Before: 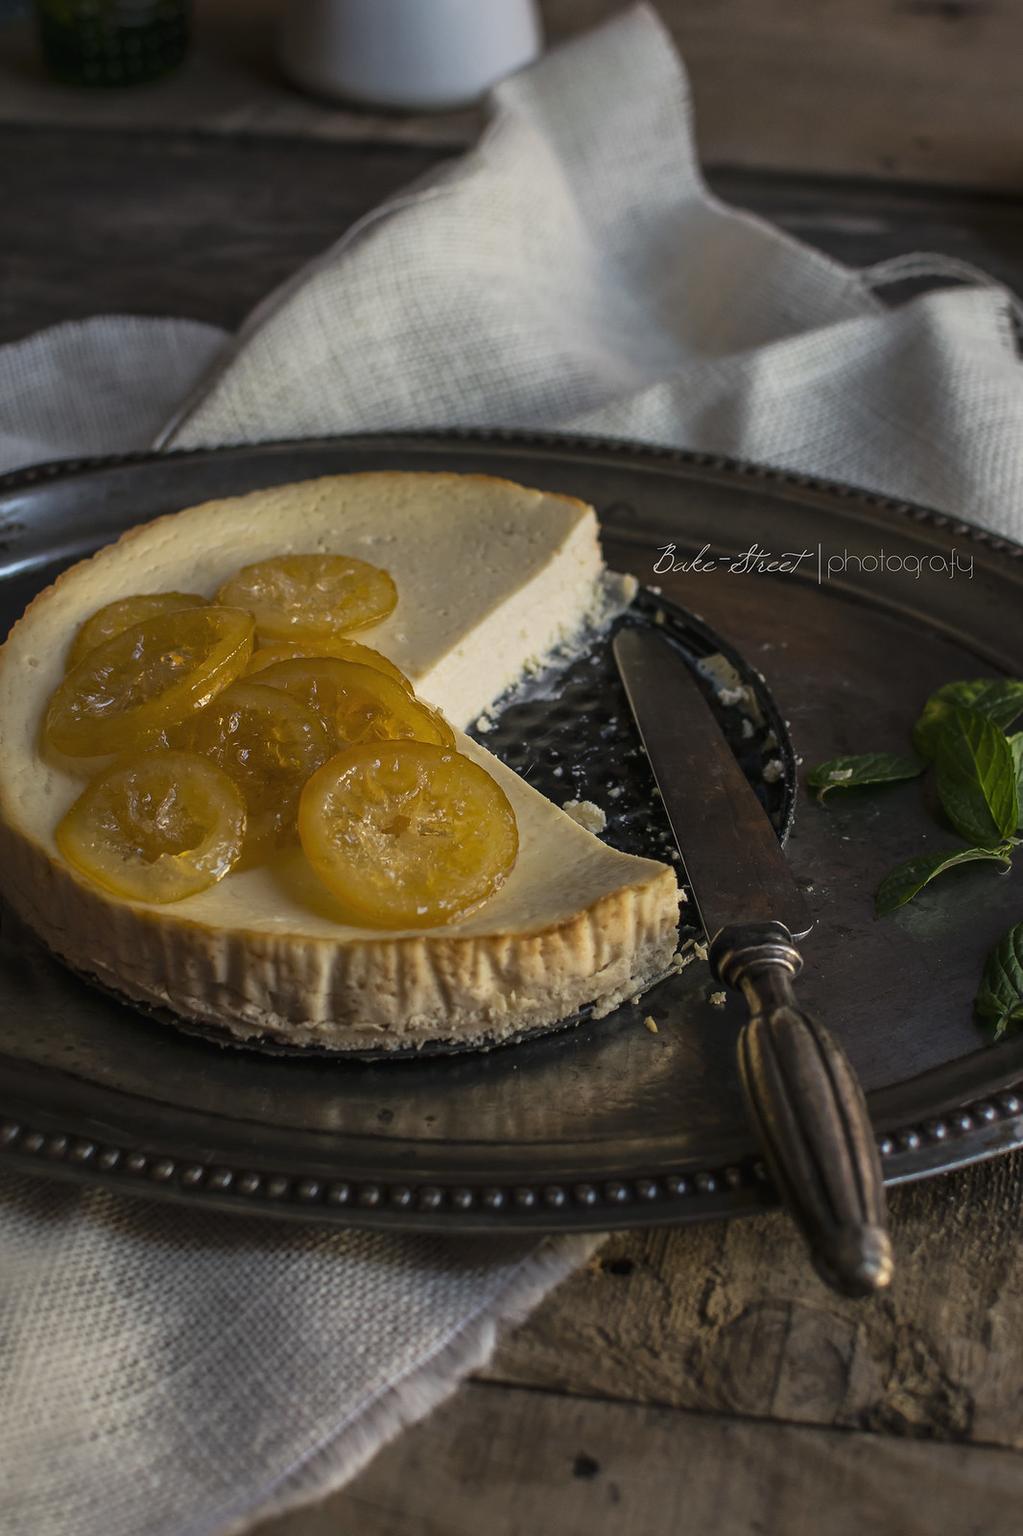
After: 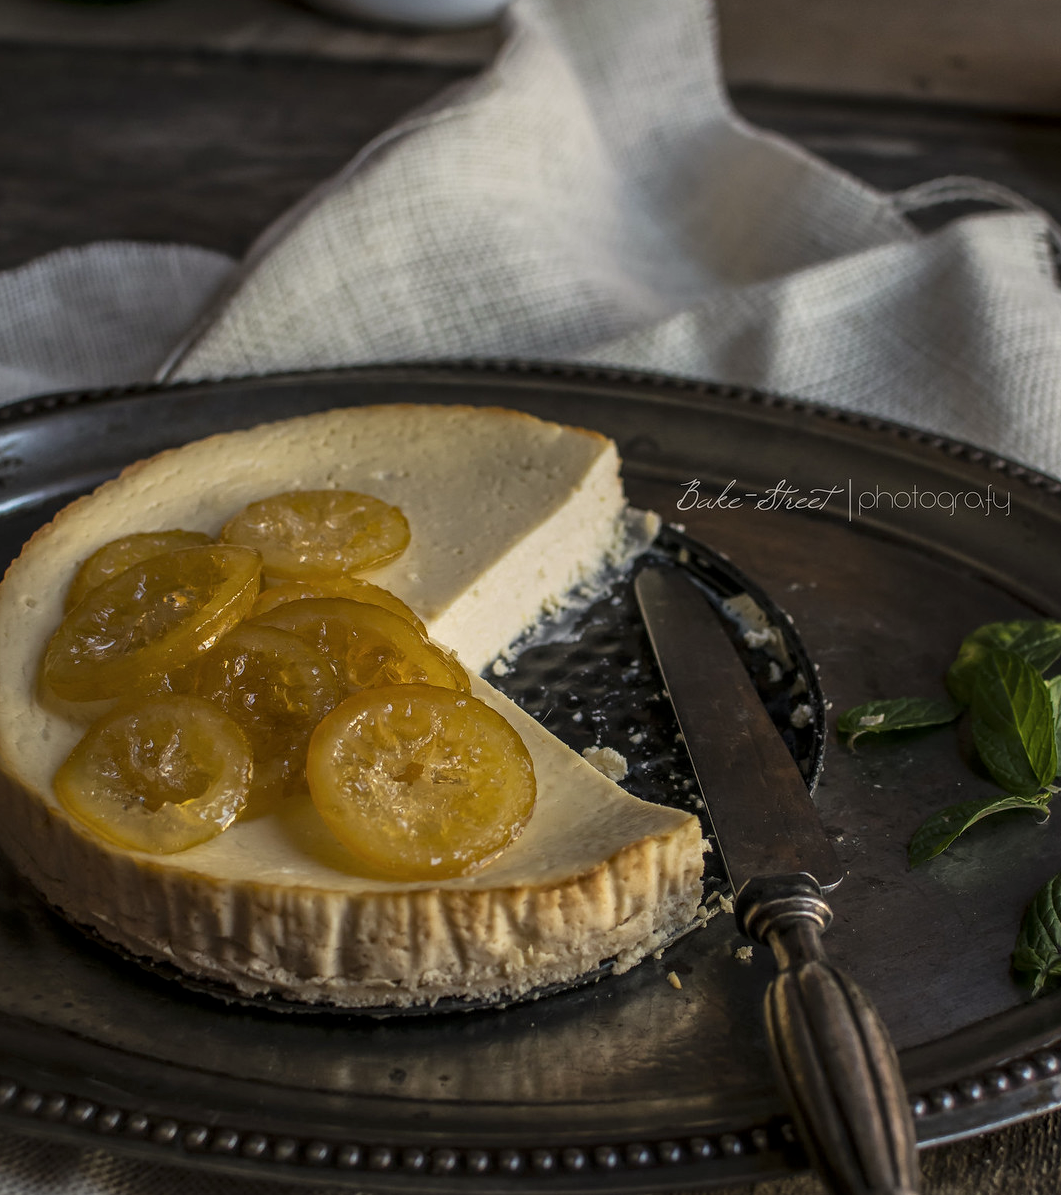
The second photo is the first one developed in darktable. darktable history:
local contrast: on, module defaults
crop: left 0.387%, top 5.469%, bottom 19.809%
color calibration: x 0.342, y 0.355, temperature 5146 K
exposure: exposure -0.048 EV, compensate highlight preservation false
